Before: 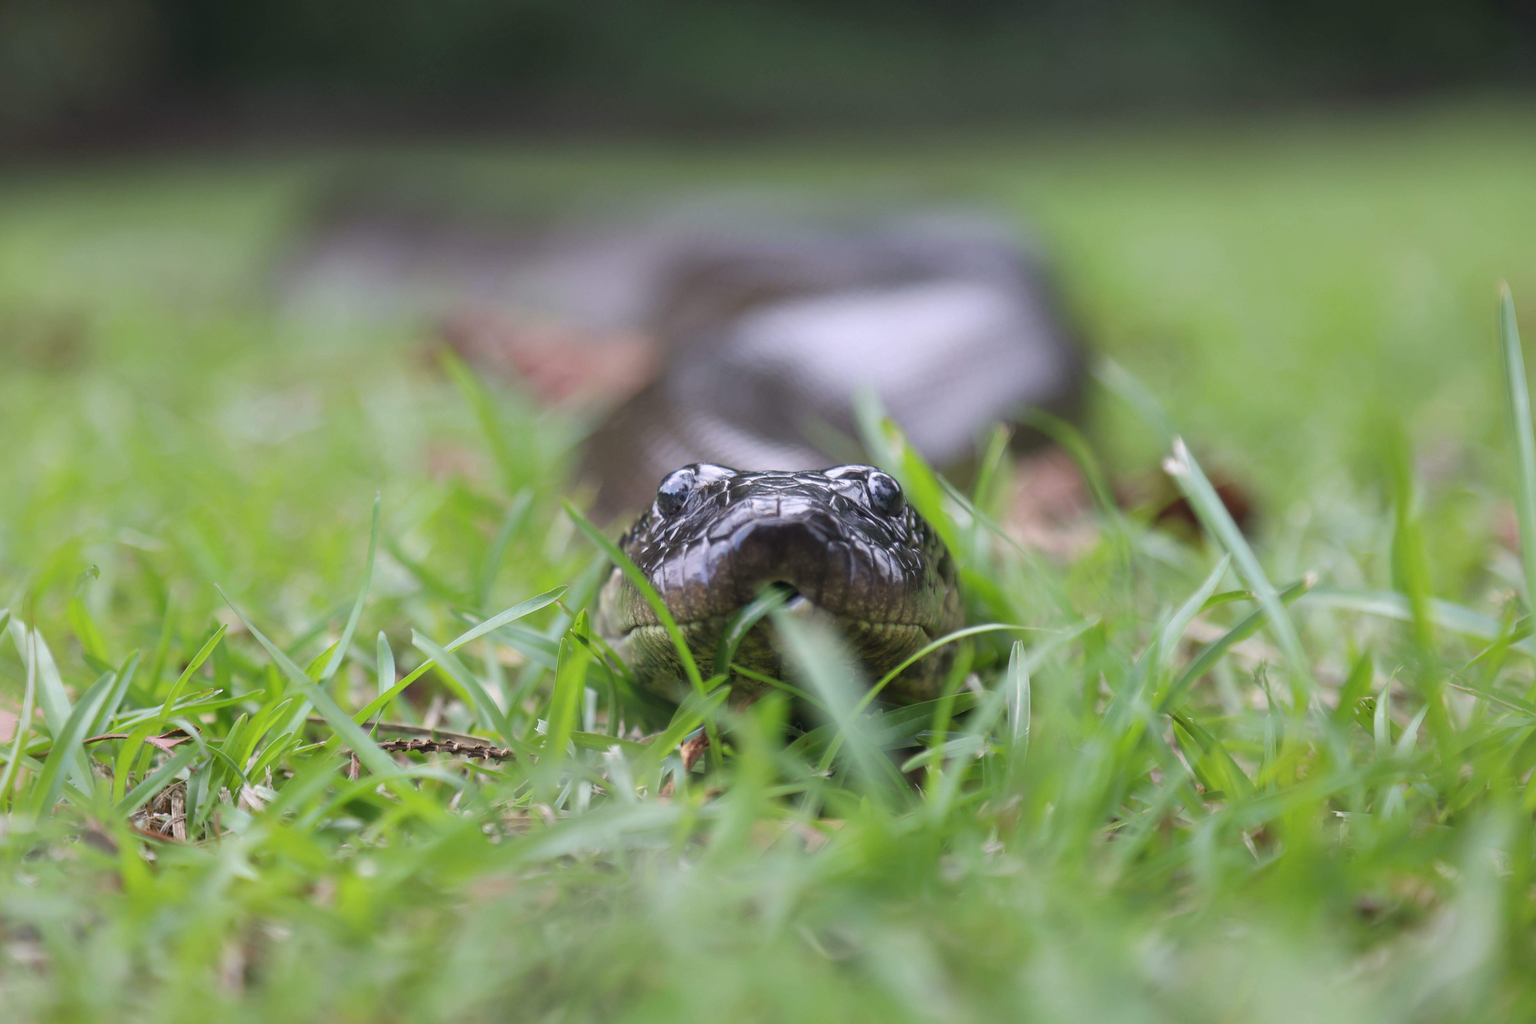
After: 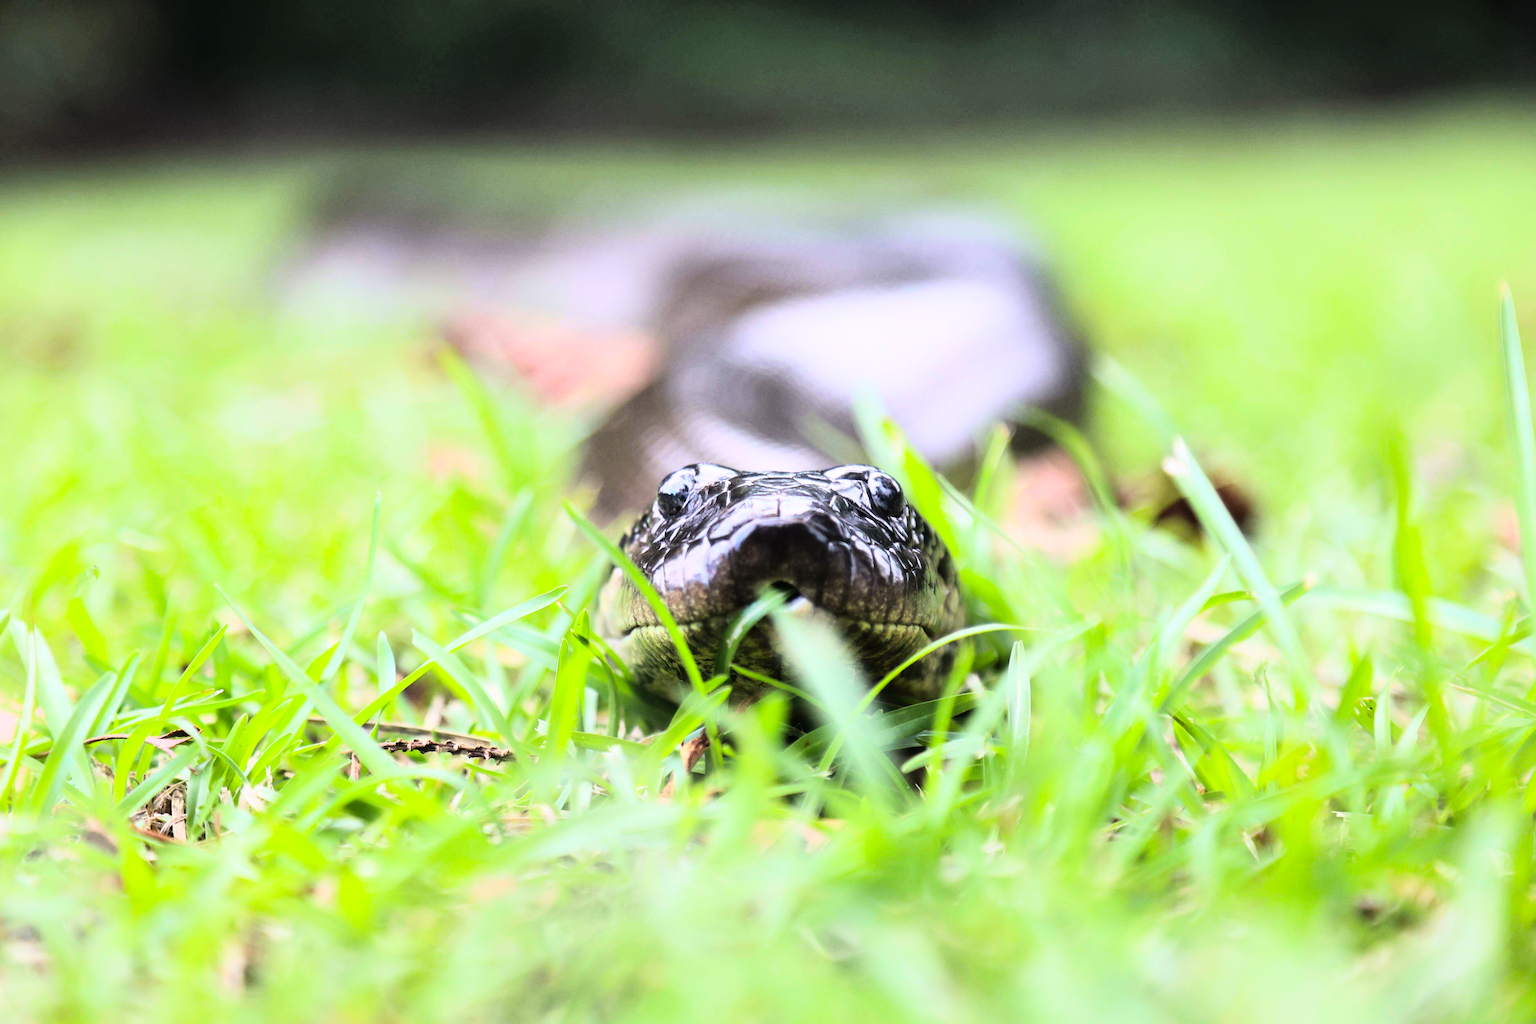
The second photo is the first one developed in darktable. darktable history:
rgb curve: curves: ch0 [(0, 0) (0.21, 0.15) (0.24, 0.21) (0.5, 0.75) (0.75, 0.96) (0.89, 0.99) (1, 1)]; ch1 [(0, 0.02) (0.21, 0.13) (0.25, 0.2) (0.5, 0.67) (0.75, 0.9) (0.89, 0.97) (1, 1)]; ch2 [(0, 0.02) (0.21, 0.13) (0.25, 0.2) (0.5, 0.67) (0.75, 0.9) (0.89, 0.97) (1, 1)], compensate middle gray true
color balance rgb: perceptual saturation grading › global saturation 10%, global vibrance 20%
